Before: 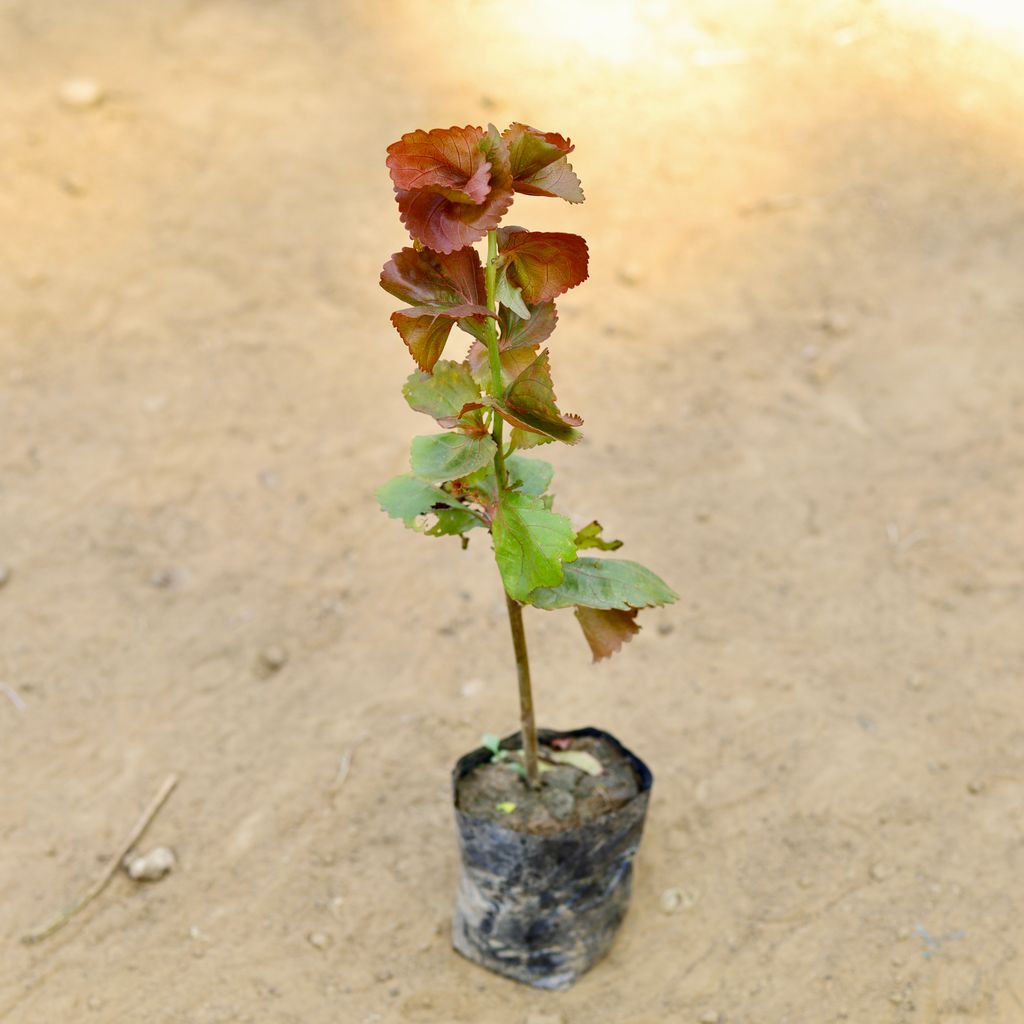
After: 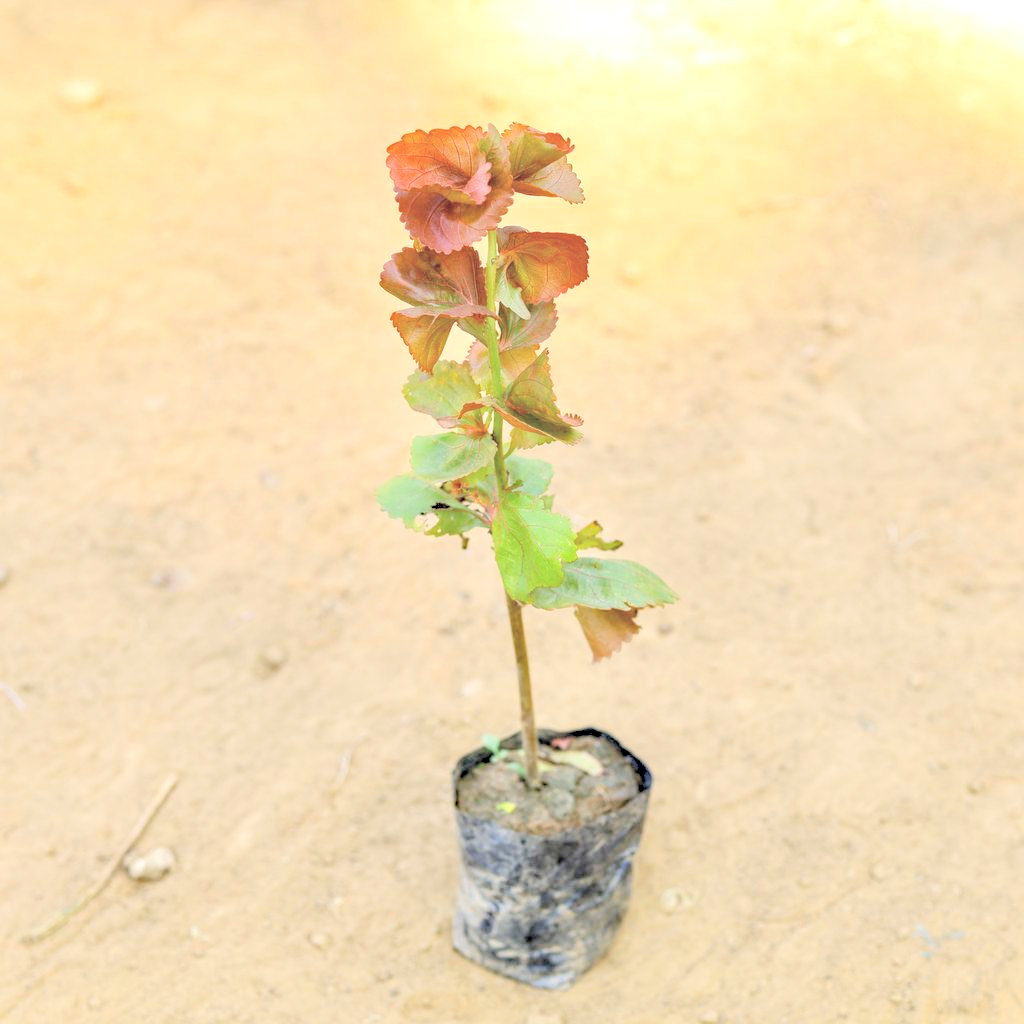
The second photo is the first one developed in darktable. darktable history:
haze removal: adaptive false
contrast brightness saturation: brightness 1
local contrast: detail 150%
